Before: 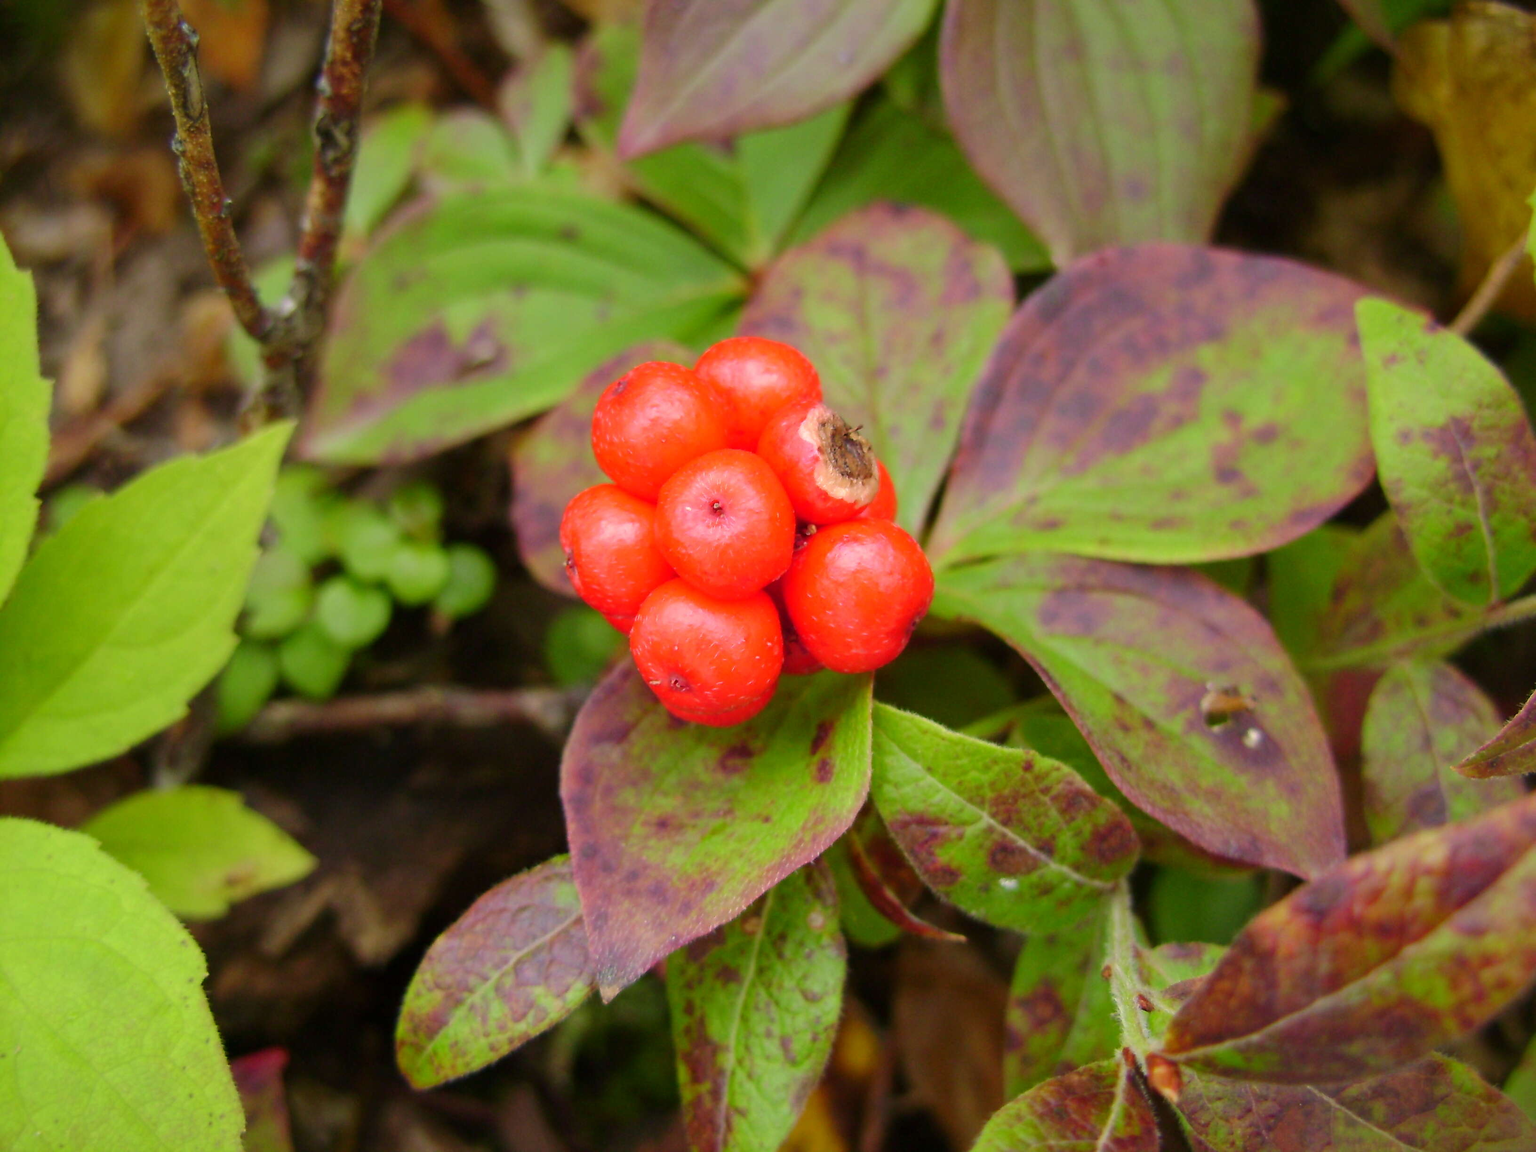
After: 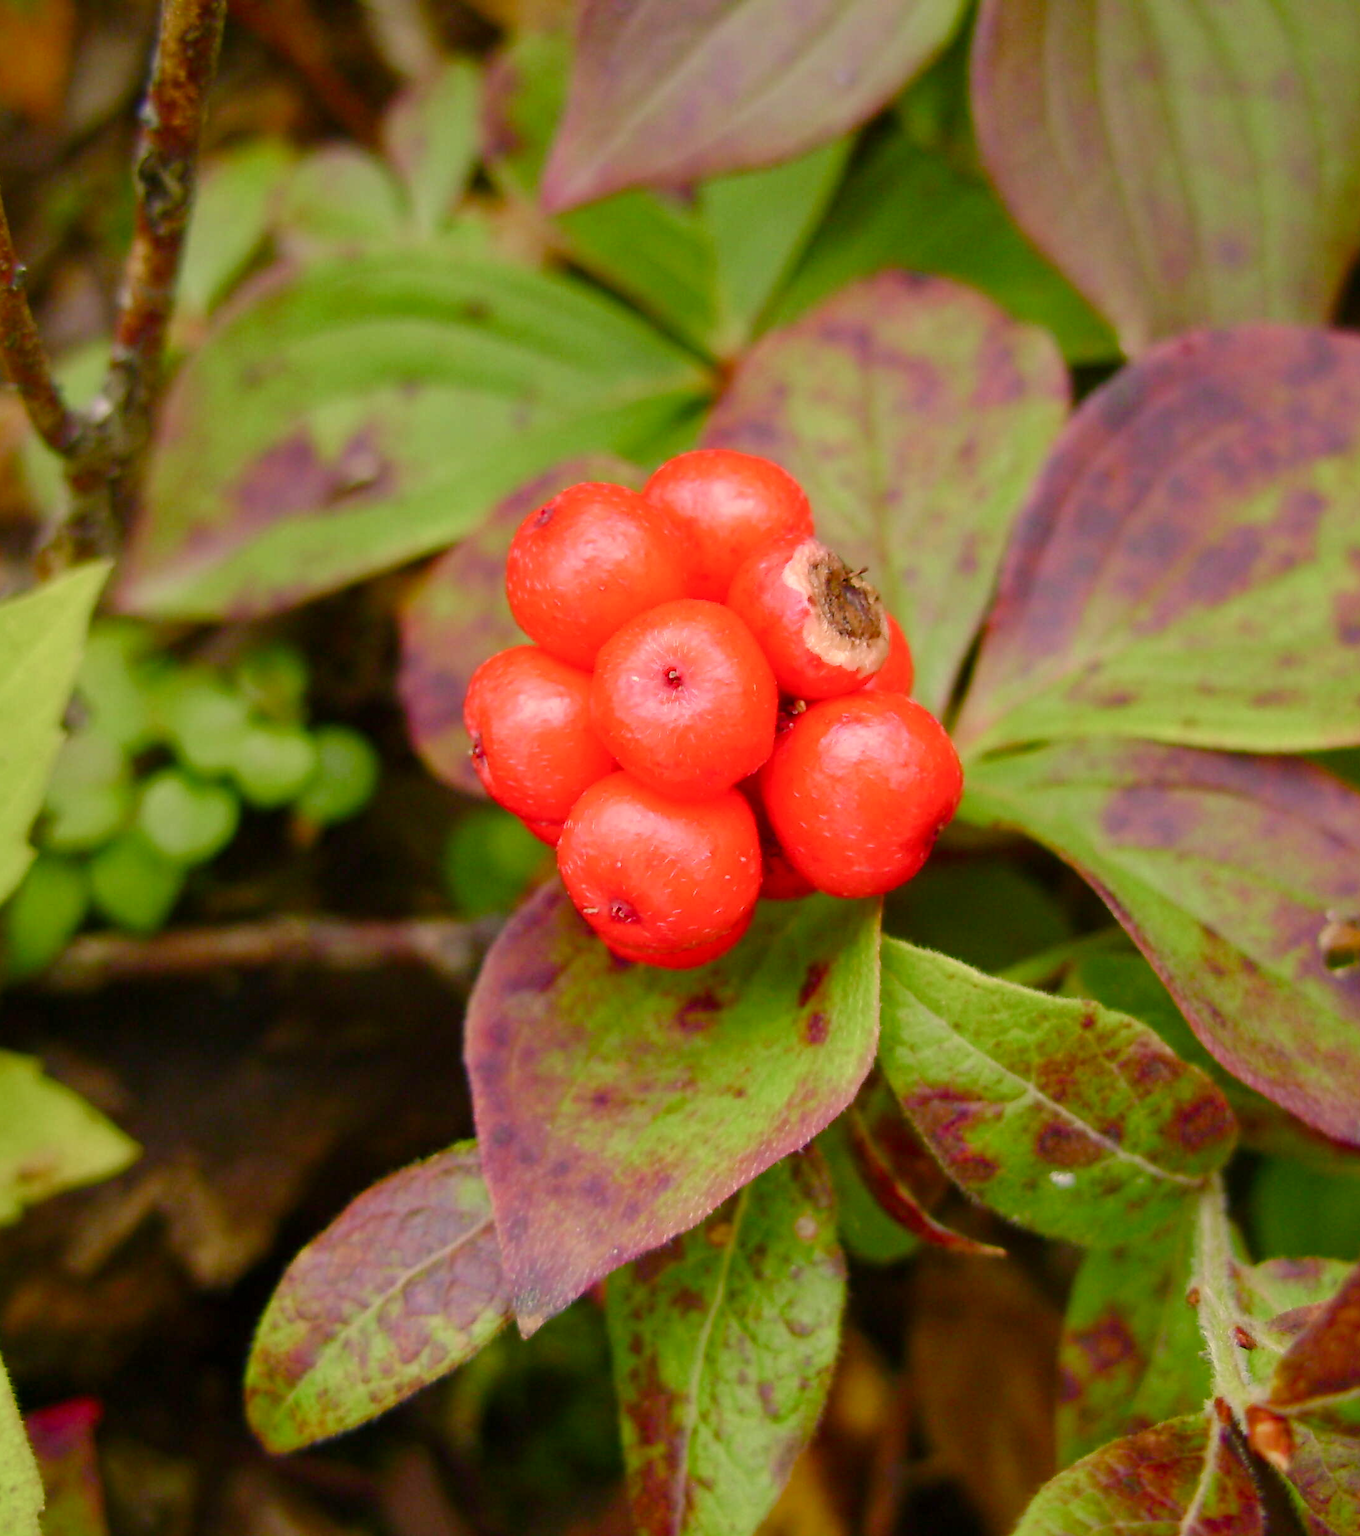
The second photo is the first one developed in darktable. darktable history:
color balance rgb: highlights gain › chroma 3.783%, highlights gain › hue 58.52°, perceptual saturation grading › global saturation 20%, perceptual saturation grading › highlights -49.601%, perceptual saturation grading › shadows 25.315%, global vibrance 20%
crop and rotate: left 13.828%, right 19.73%
